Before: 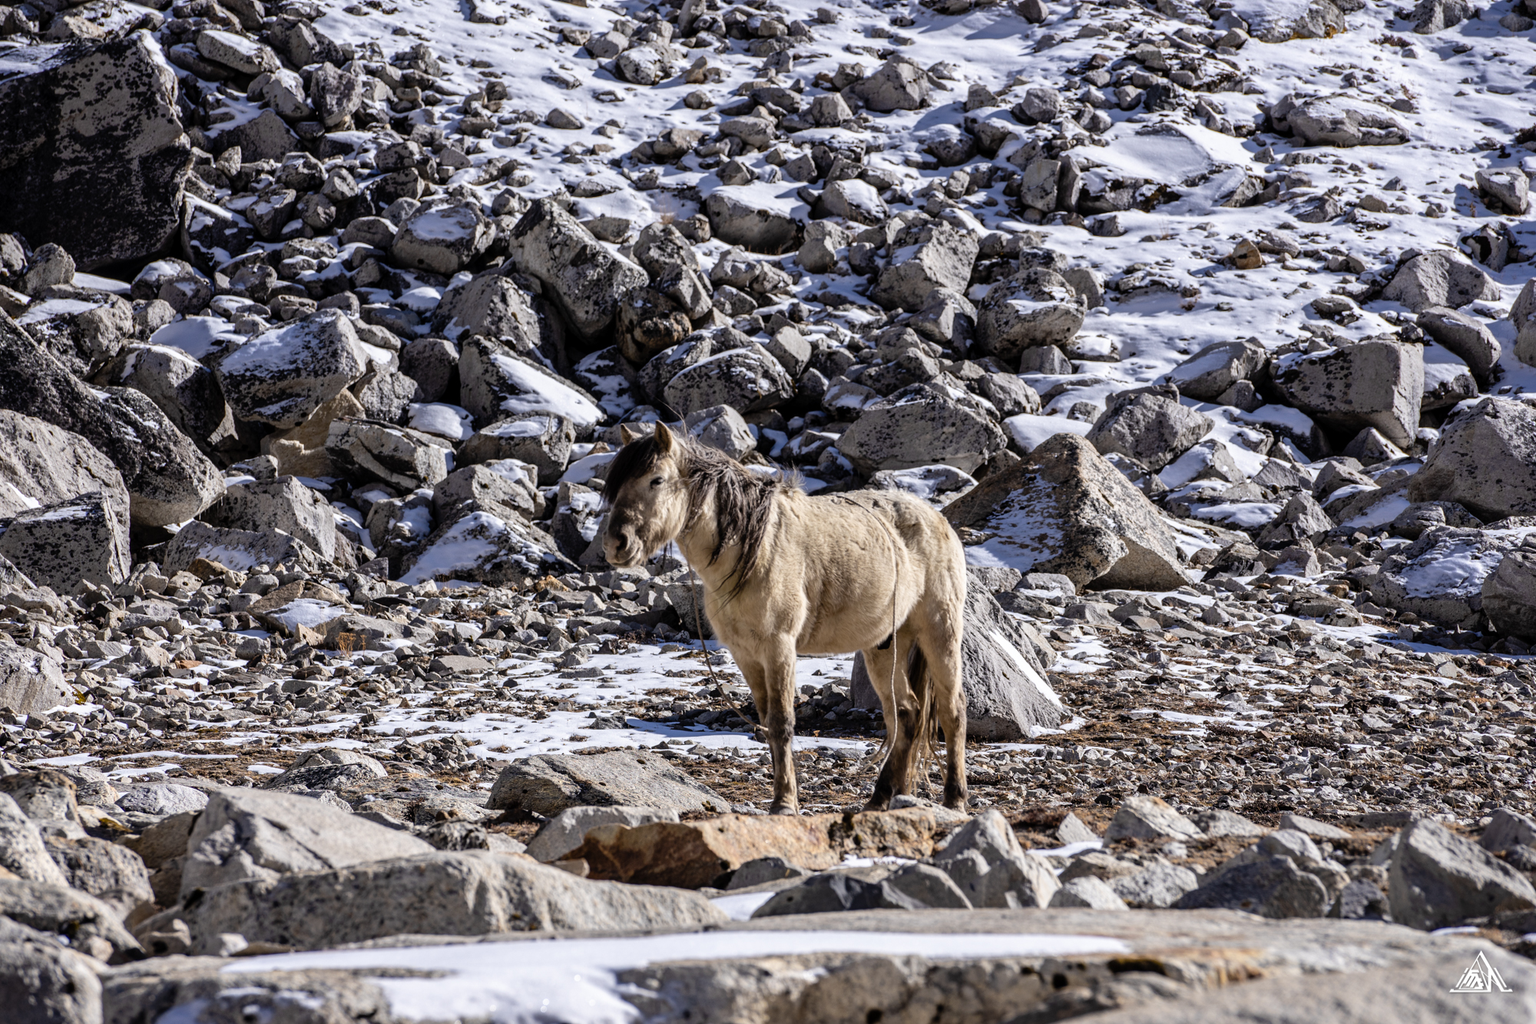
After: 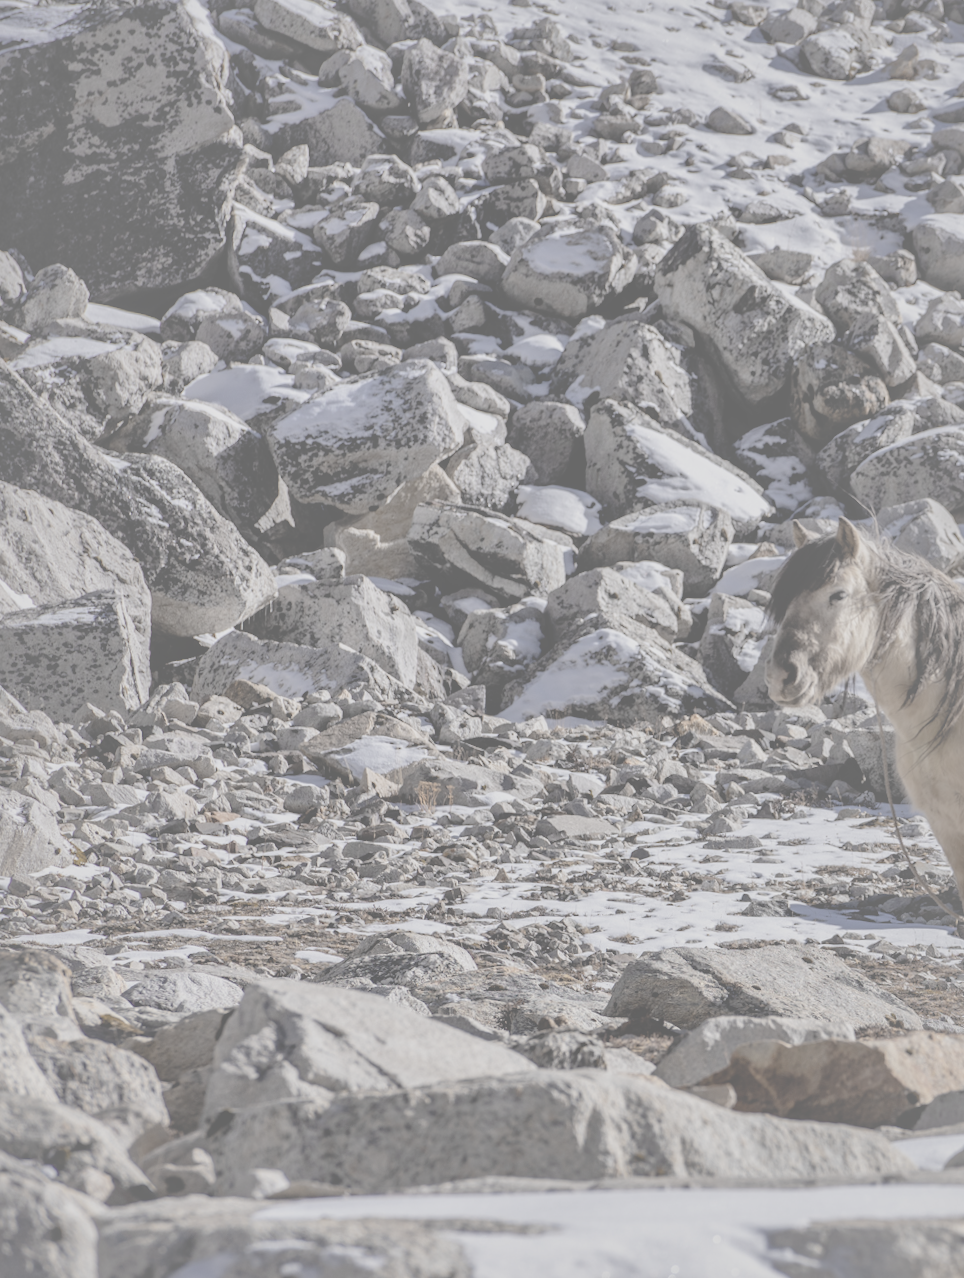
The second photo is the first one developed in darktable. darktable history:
velvia: on, module defaults
shadows and highlights: shadows 40, highlights -60
contrast brightness saturation: contrast -0.32, brightness 0.75, saturation -0.78
crop and rotate: left 0%, top 0%, right 50.845%
rotate and perspective: rotation 1.57°, crop left 0.018, crop right 0.982, crop top 0.039, crop bottom 0.961
tone equalizer: on, module defaults
